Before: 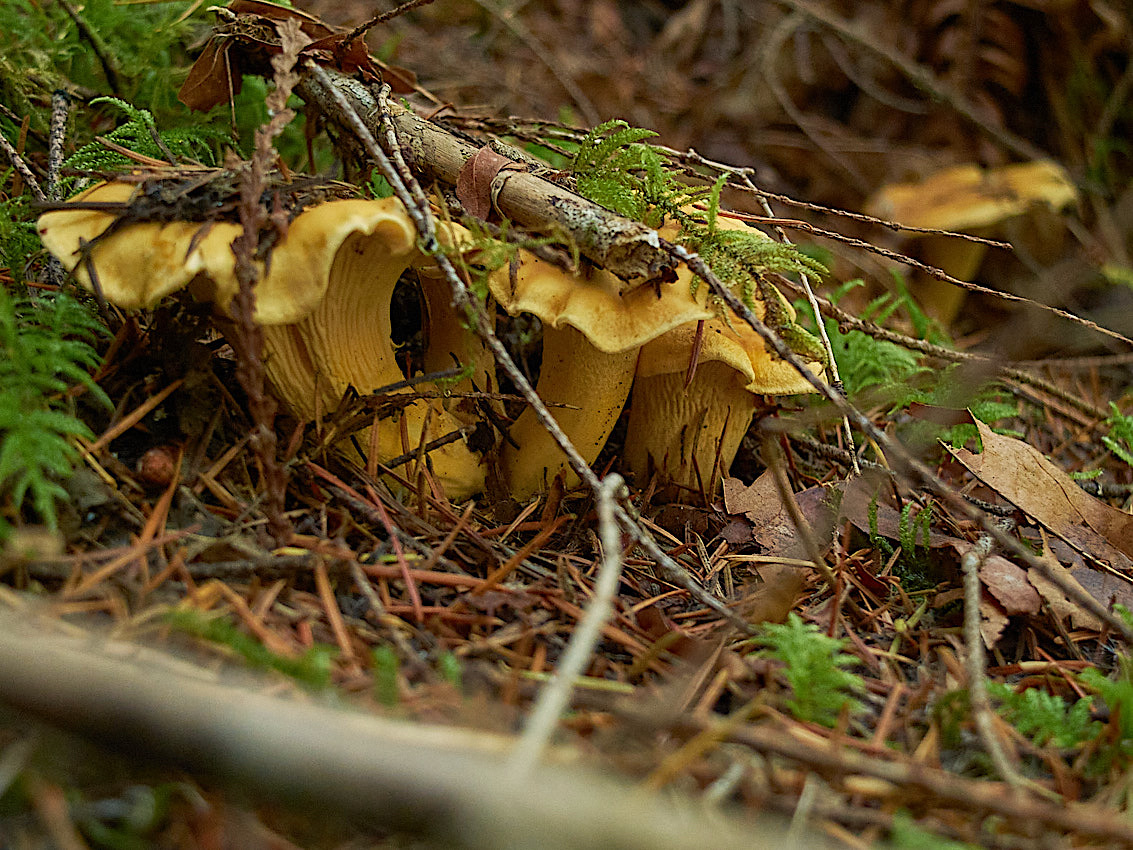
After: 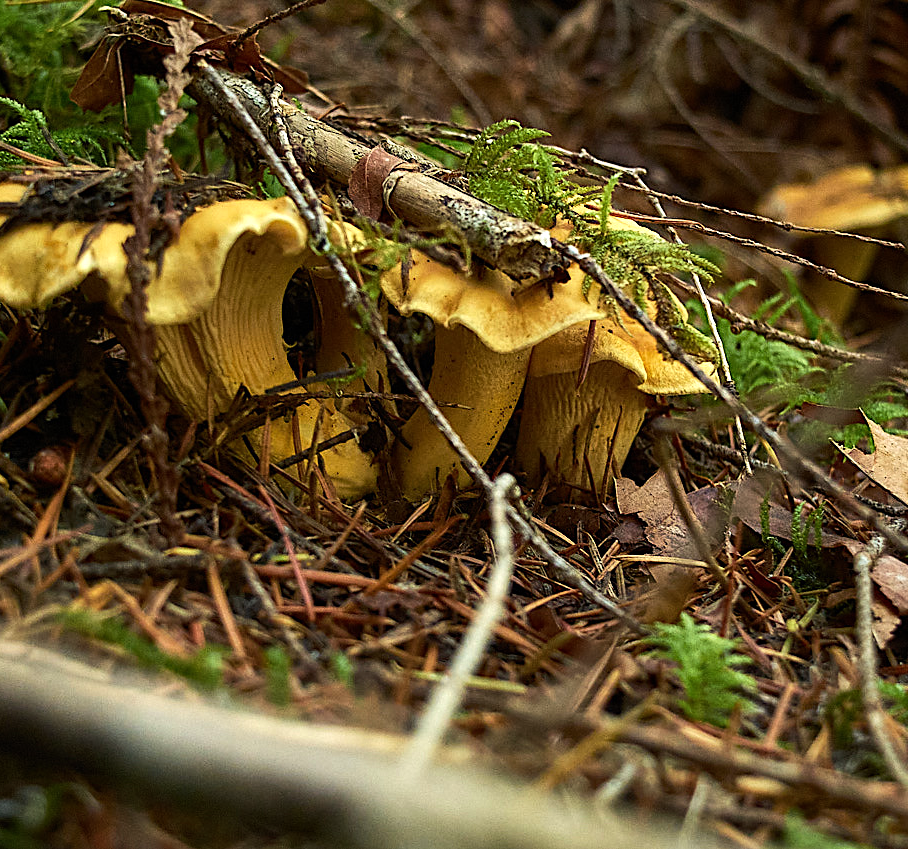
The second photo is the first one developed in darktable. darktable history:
crop and rotate: left 9.597%, right 10.195%
tone equalizer: -8 EV -0.75 EV, -7 EV -0.7 EV, -6 EV -0.6 EV, -5 EV -0.4 EV, -3 EV 0.4 EV, -2 EV 0.6 EV, -1 EV 0.7 EV, +0 EV 0.75 EV, edges refinement/feathering 500, mask exposure compensation -1.57 EV, preserve details no
